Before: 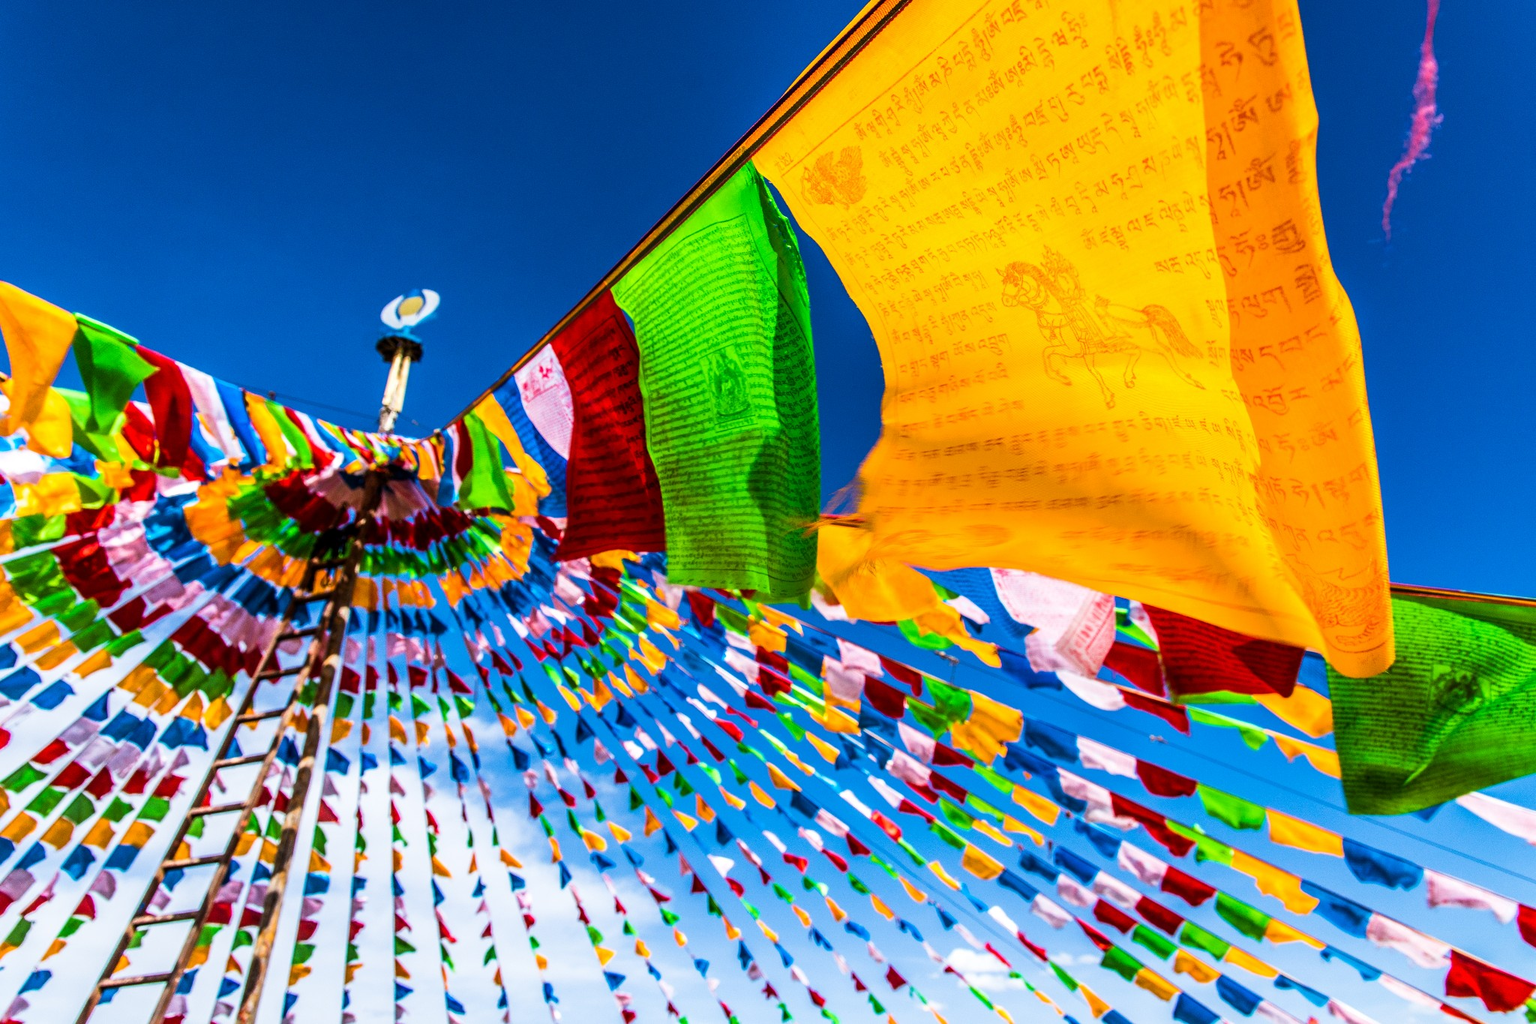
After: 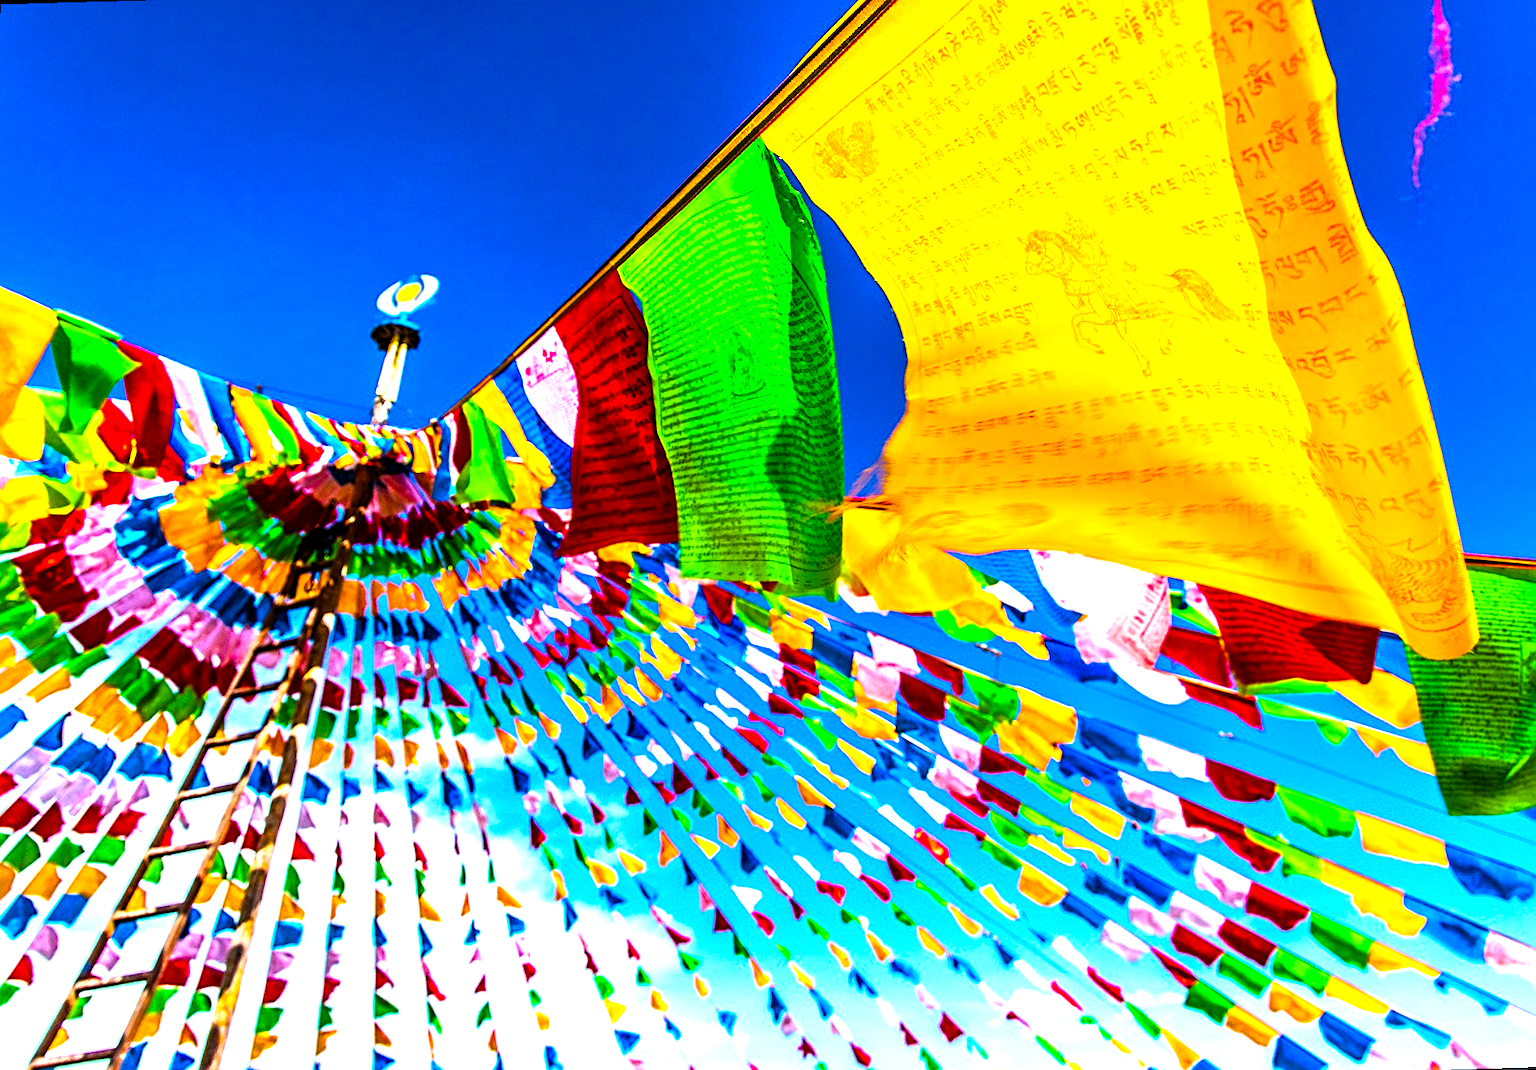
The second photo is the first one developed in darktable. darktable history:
rotate and perspective: rotation -1.68°, lens shift (vertical) -0.146, crop left 0.049, crop right 0.912, crop top 0.032, crop bottom 0.96
color balance rgb: linear chroma grading › global chroma 15%, perceptual saturation grading › global saturation 30%
sharpen: radius 2.767
levels: levels [0, 0.374, 0.749]
